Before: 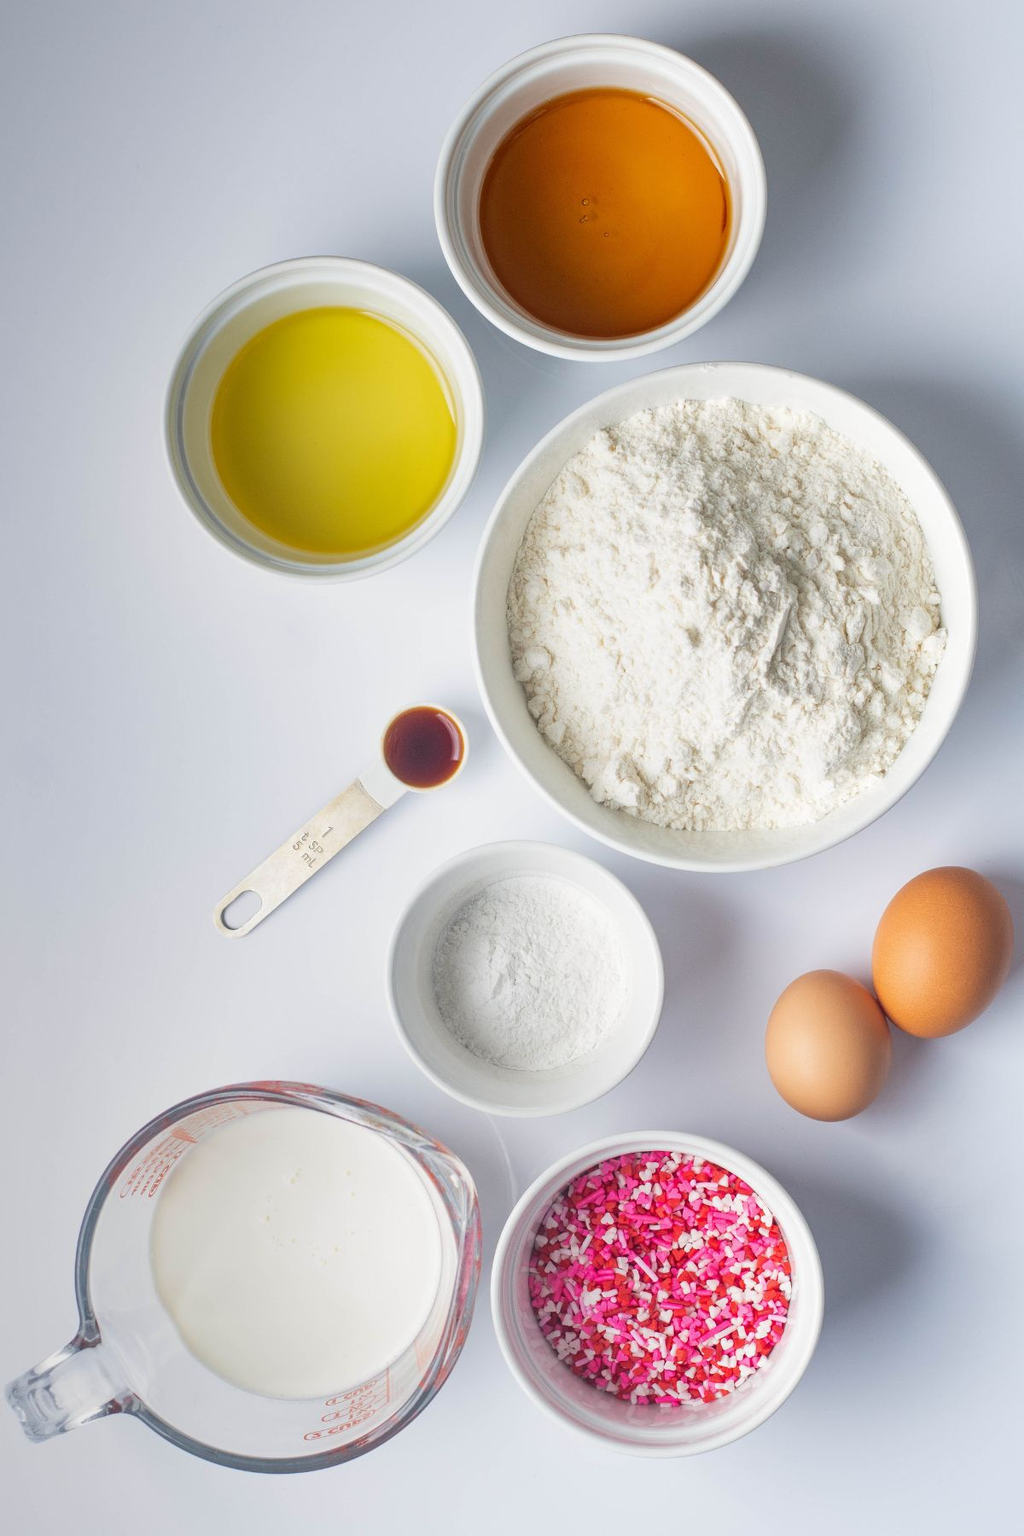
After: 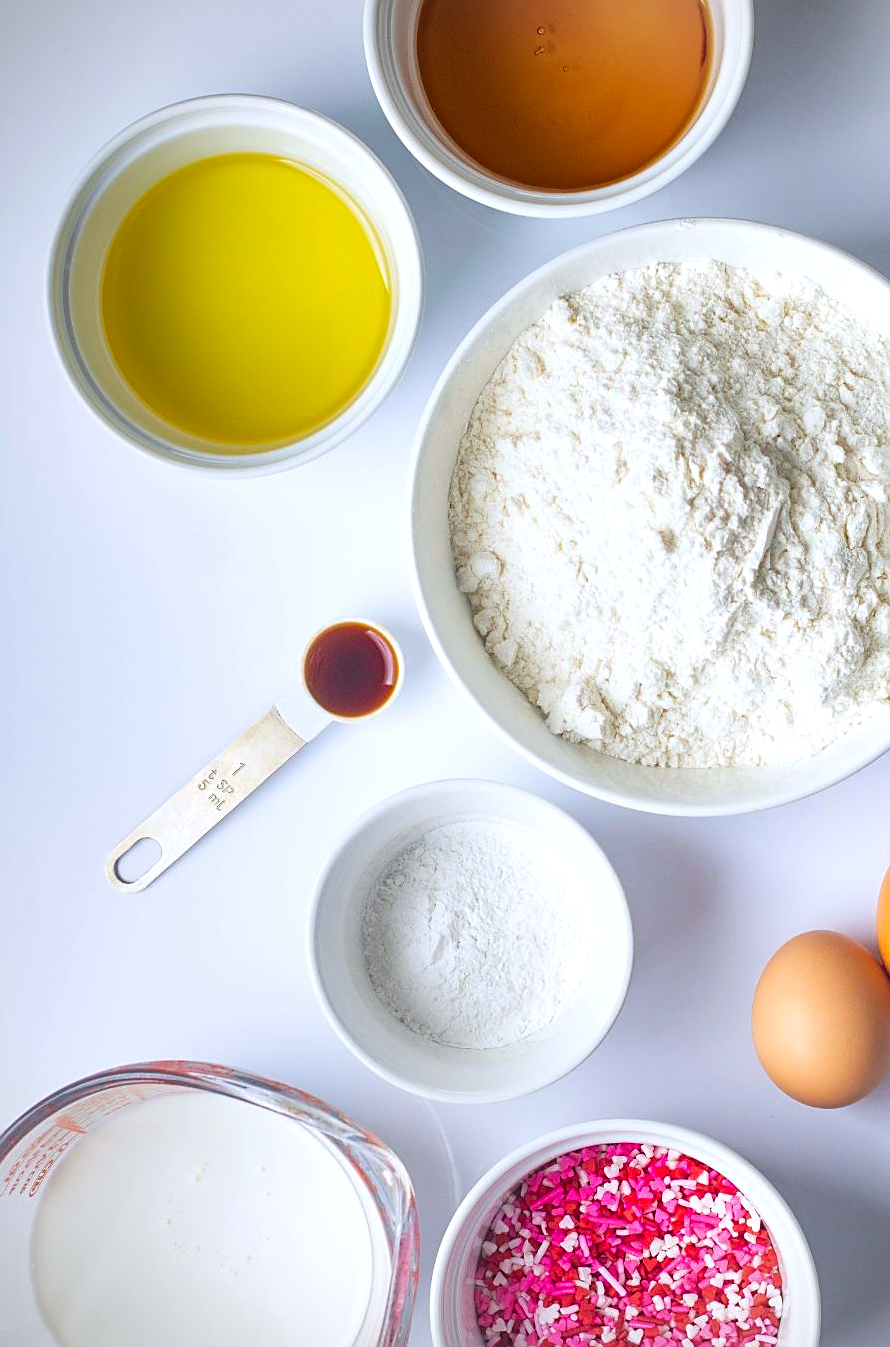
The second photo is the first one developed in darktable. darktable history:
vignetting: brightness -0.287, dithering 8-bit output
color balance rgb: highlights gain › luminance 16.977%, highlights gain › chroma 2.967%, highlights gain › hue 261.21°, perceptual saturation grading › global saturation 17.682%, global vibrance 20%
crop and rotate: left 12.09%, top 11.462%, right 13.731%, bottom 13.673%
sharpen: on, module defaults
